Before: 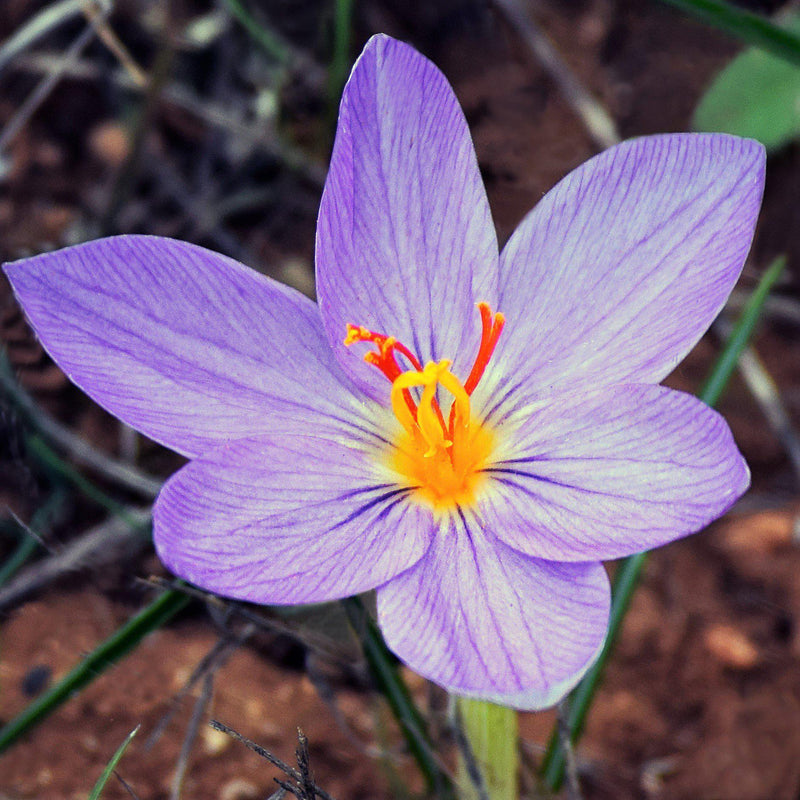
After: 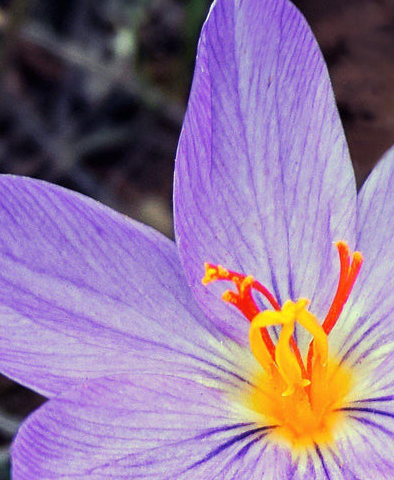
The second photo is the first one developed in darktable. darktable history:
crop: left 17.835%, top 7.675%, right 32.881%, bottom 32.213%
